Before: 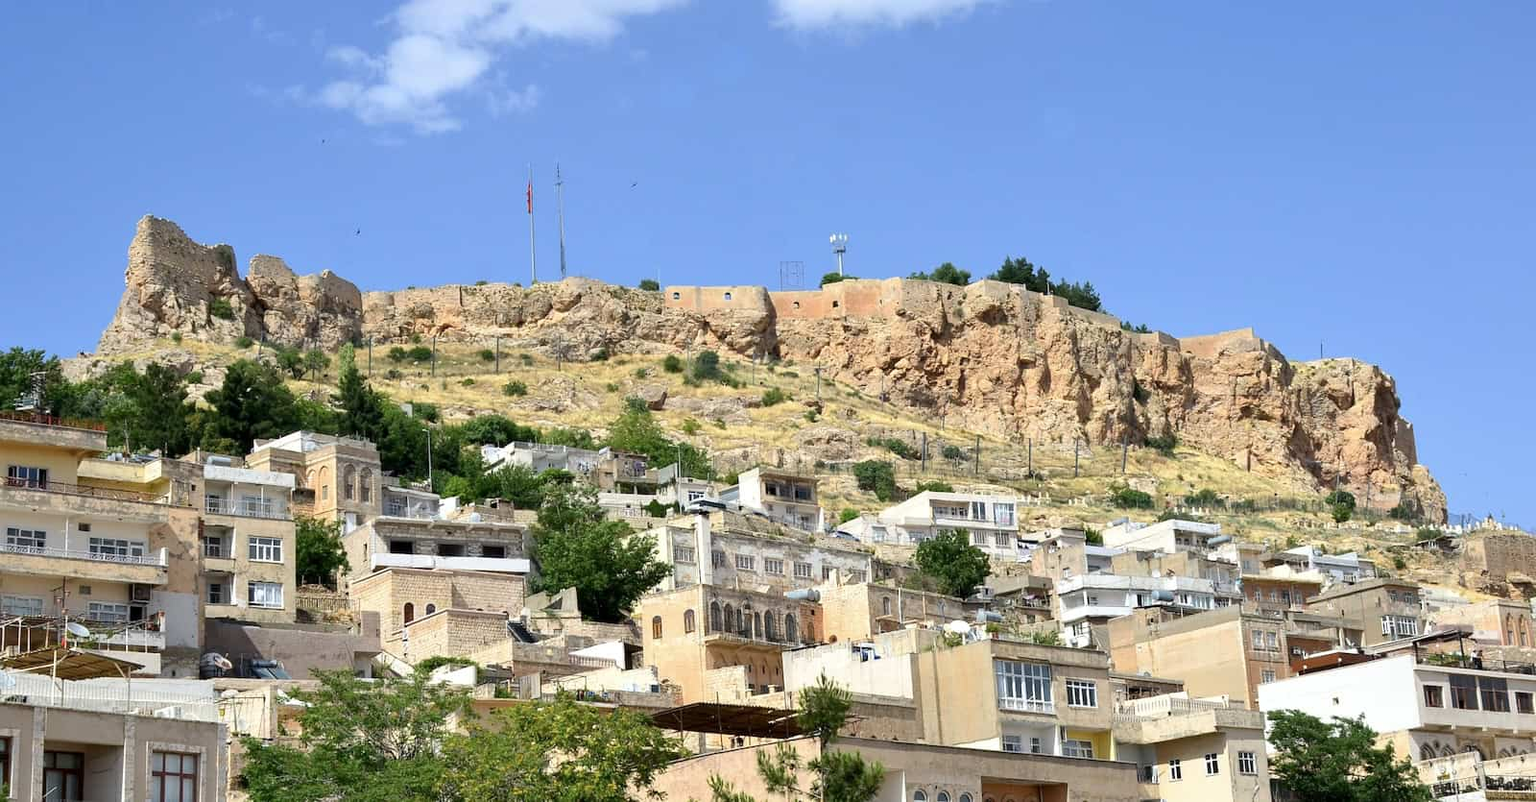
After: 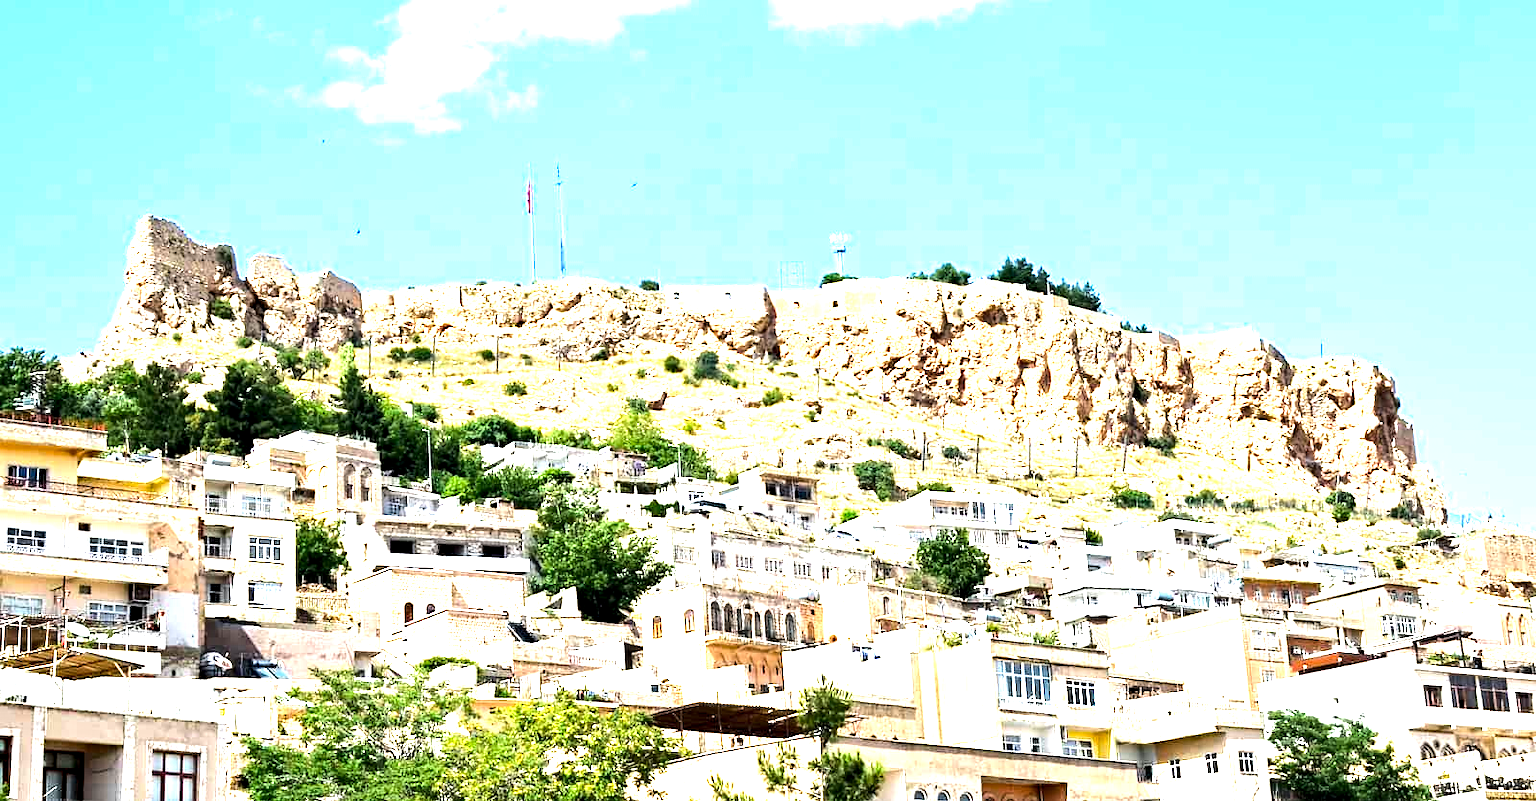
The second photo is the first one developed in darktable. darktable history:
exposure: black level correction 0, exposure 1.1 EV, compensate exposure bias true, compensate highlight preservation false
contrast equalizer: octaves 7, y [[0.6 ×6], [0.55 ×6], [0 ×6], [0 ×6], [0 ×6]], mix 0.3
haze removal: compatibility mode true, adaptive false
tone equalizer: -8 EV -1.08 EV, -7 EV -1.01 EV, -6 EV -0.867 EV, -5 EV -0.578 EV, -3 EV 0.578 EV, -2 EV 0.867 EV, -1 EV 1.01 EV, +0 EV 1.08 EV, edges refinement/feathering 500, mask exposure compensation -1.57 EV, preserve details no
